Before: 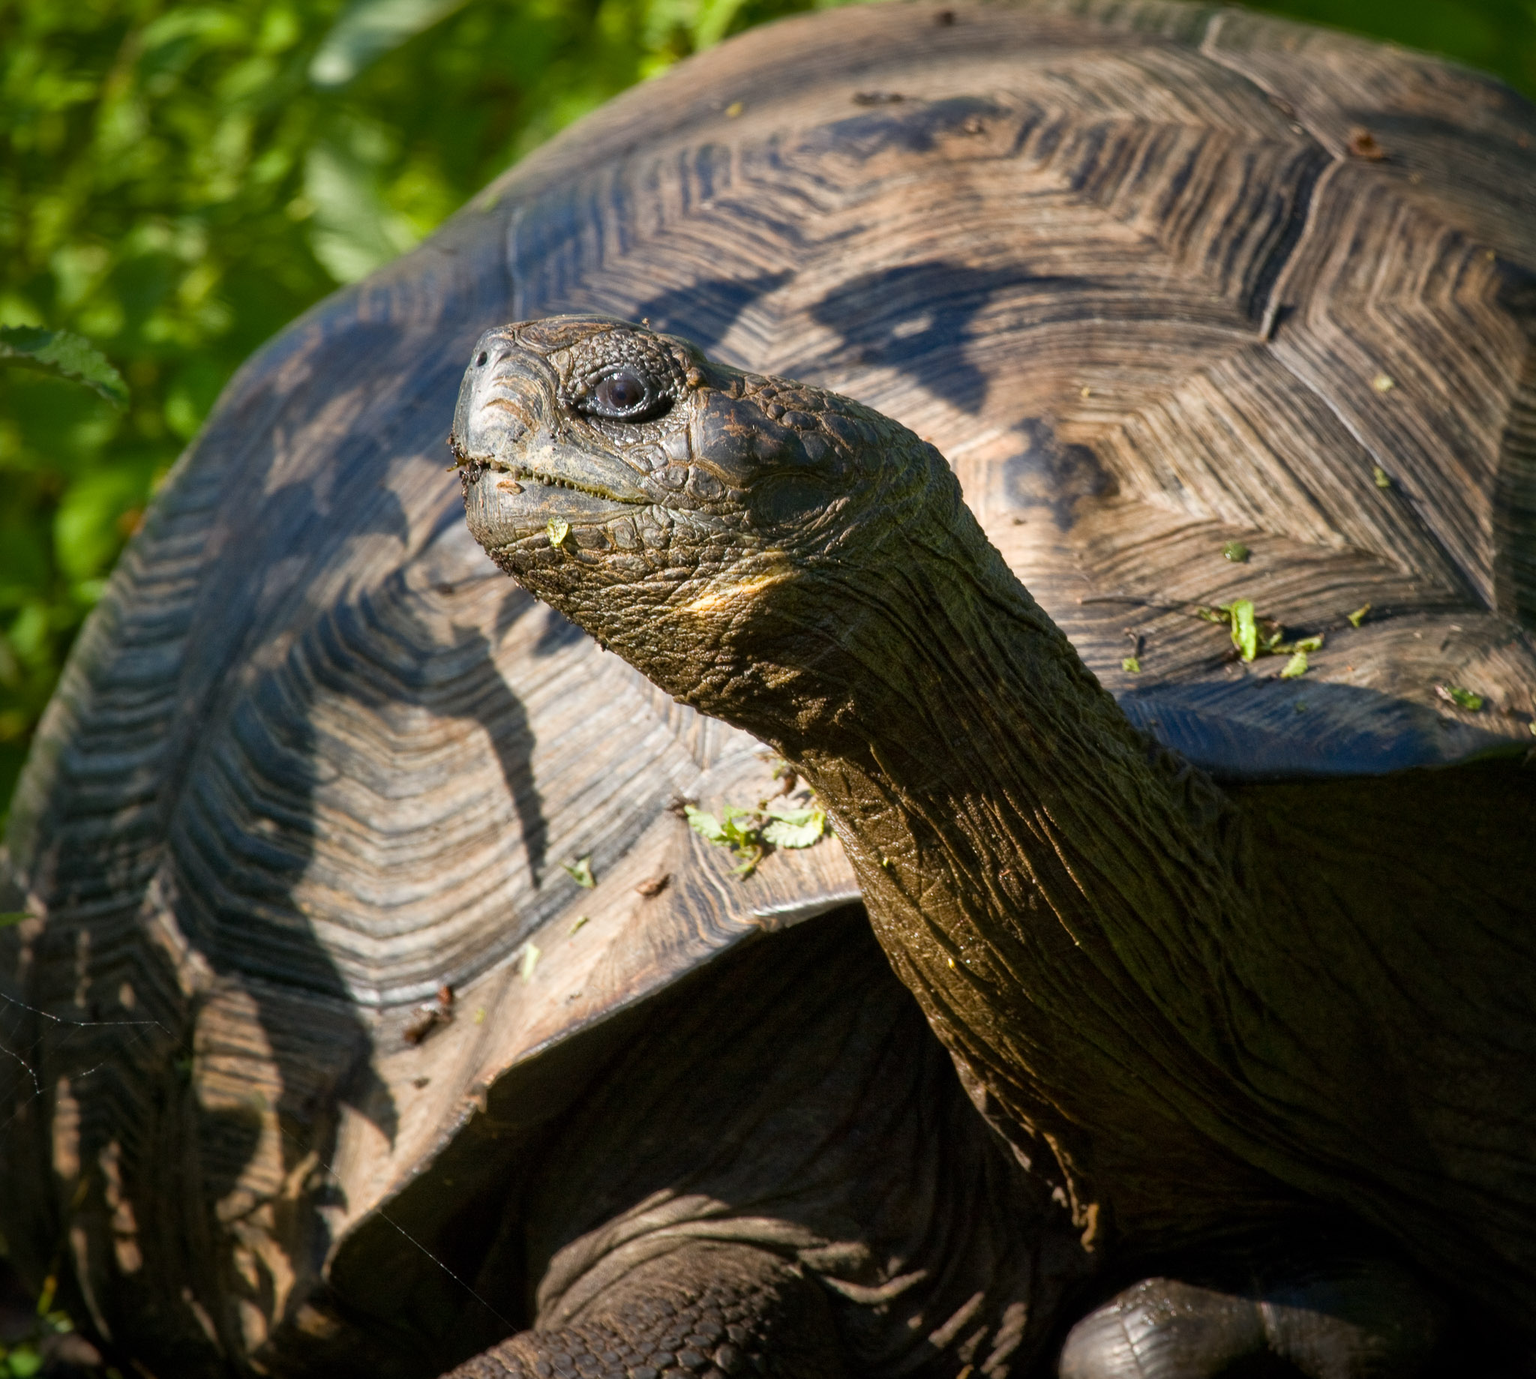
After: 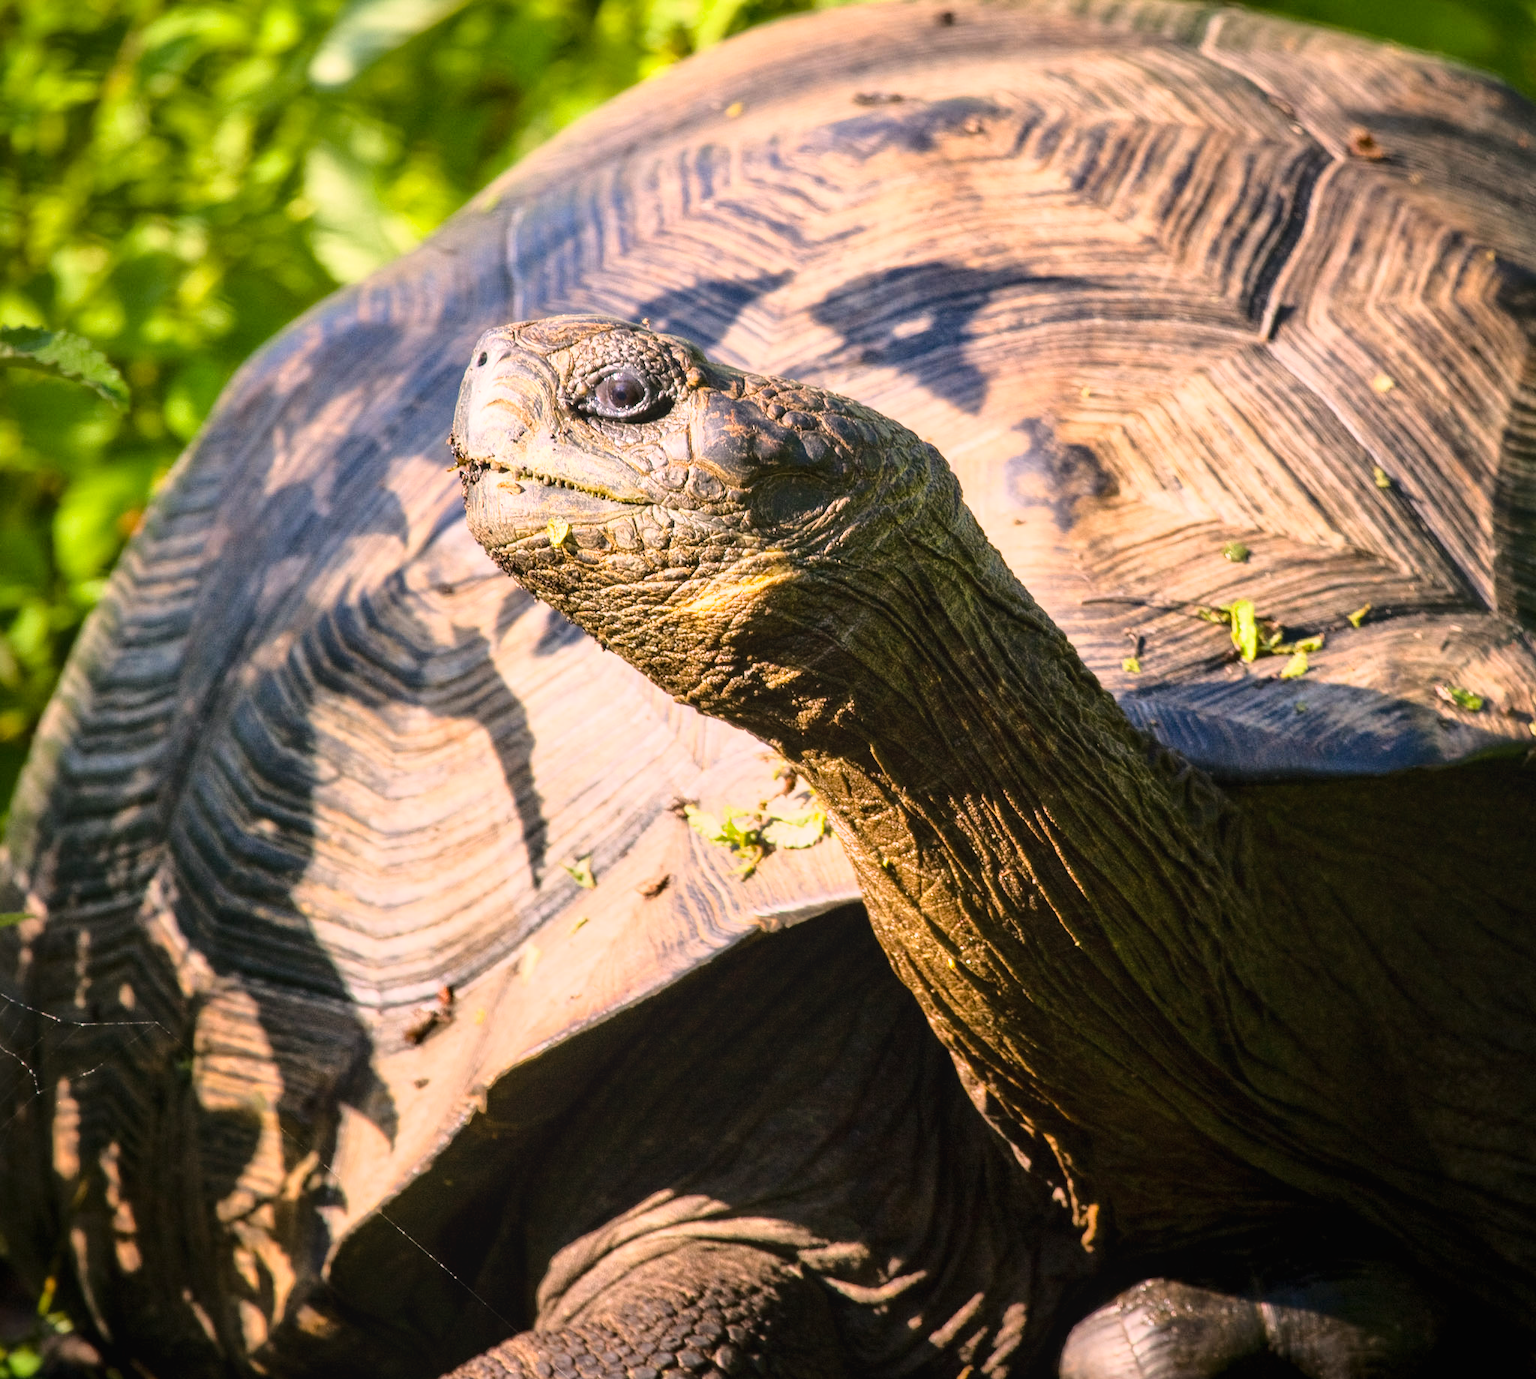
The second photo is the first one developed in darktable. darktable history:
tone equalizer: edges refinement/feathering 500, mask exposure compensation -1.57 EV, preserve details no
local contrast: detail 109%
exposure: black level correction 0.001, exposure 0.499 EV, compensate exposure bias true, compensate highlight preservation false
color correction: highlights a* 12.34, highlights b* 5.48
base curve: curves: ch0 [(0, 0) (0.028, 0.03) (0.121, 0.232) (0.46, 0.748) (0.859, 0.968) (1, 1)]
